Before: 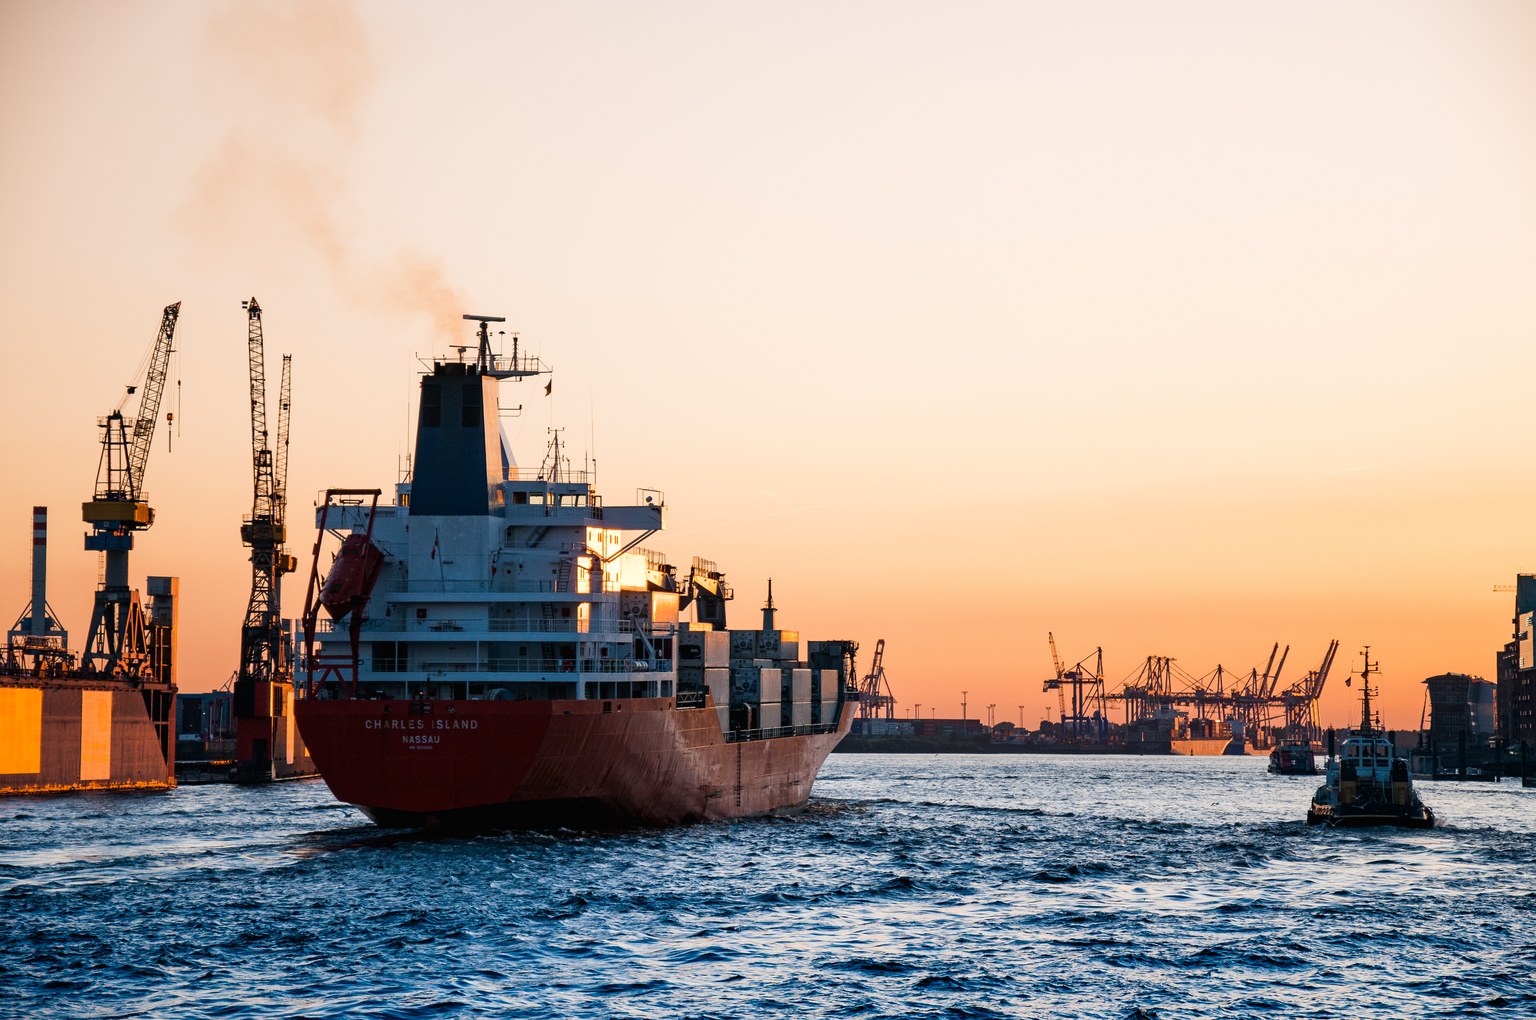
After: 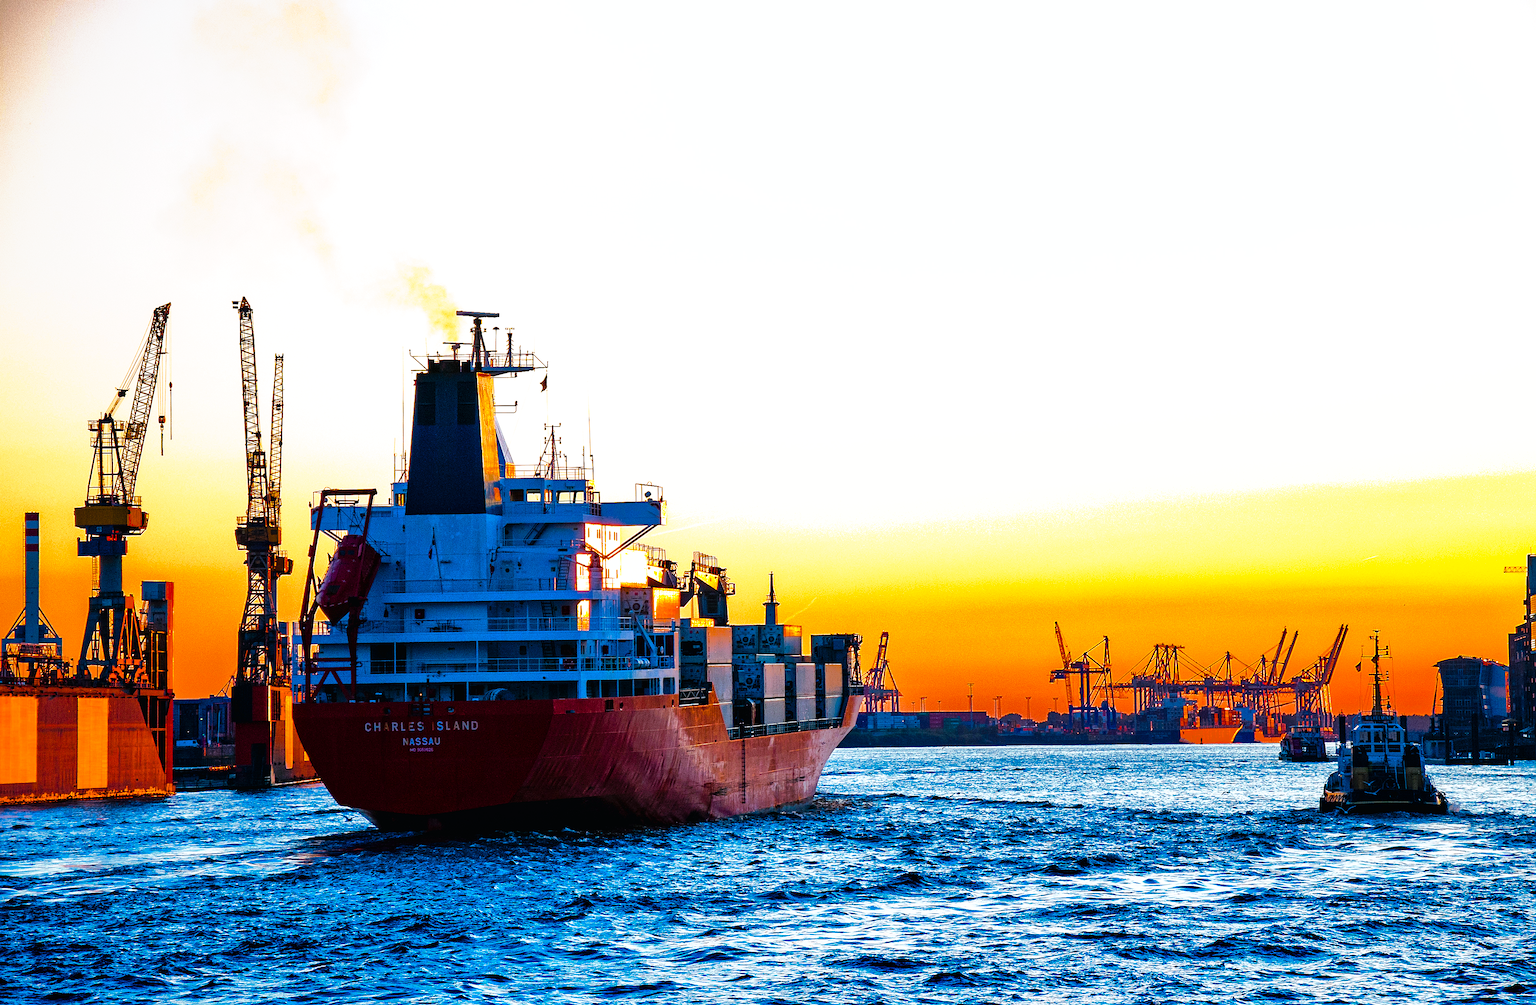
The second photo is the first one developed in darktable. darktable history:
sharpen: on, module defaults
shadows and highlights: shadows 38.43, highlights -74.54
color calibration: illuminant F (fluorescent), F source F9 (Cool White Deluxe 4150 K) – high CRI, x 0.374, y 0.373, temperature 4158.34 K
rotate and perspective: rotation -1°, crop left 0.011, crop right 0.989, crop top 0.025, crop bottom 0.975
tone curve: curves: ch0 [(0, 0) (0.003, 0.002) (0.011, 0.006) (0.025, 0.014) (0.044, 0.025) (0.069, 0.039) (0.1, 0.056) (0.136, 0.086) (0.177, 0.129) (0.224, 0.183) (0.277, 0.247) (0.335, 0.318) (0.399, 0.395) (0.468, 0.48) (0.543, 0.571) (0.623, 0.668) (0.709, 0.773) (0.801, 0.873) (0.898, 0.978) (1, 1)], preserve colors none
color balance rgb: linear chroma grading › shadows 10%, linear chroma grading › highlights 10%, linear chroma grading › global chroma 15%, linear chroma grading › mid-tones 15%, perceptual saturation grading › global saturation 40%, perceptual saturation grading › highlights -25%, perceptual saturation grading › mid-tones 35%, perceptual saturation grading › shadows 35%, perceptual brilliance grading › global brilliance 11.29%, global vibrance 11.29%
